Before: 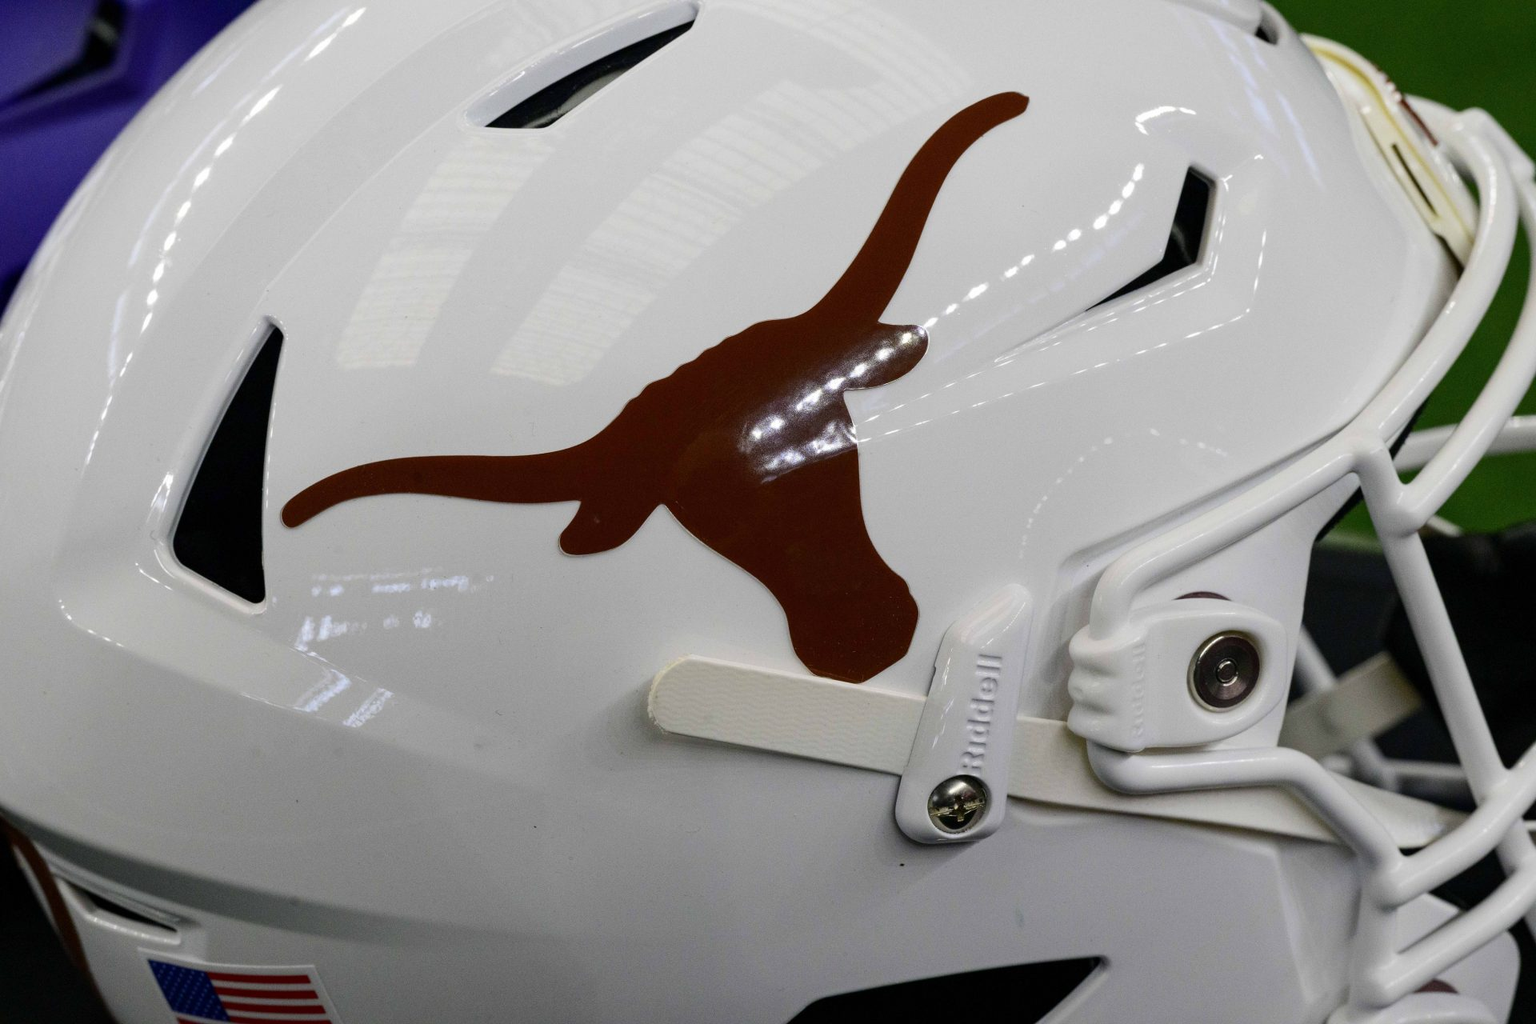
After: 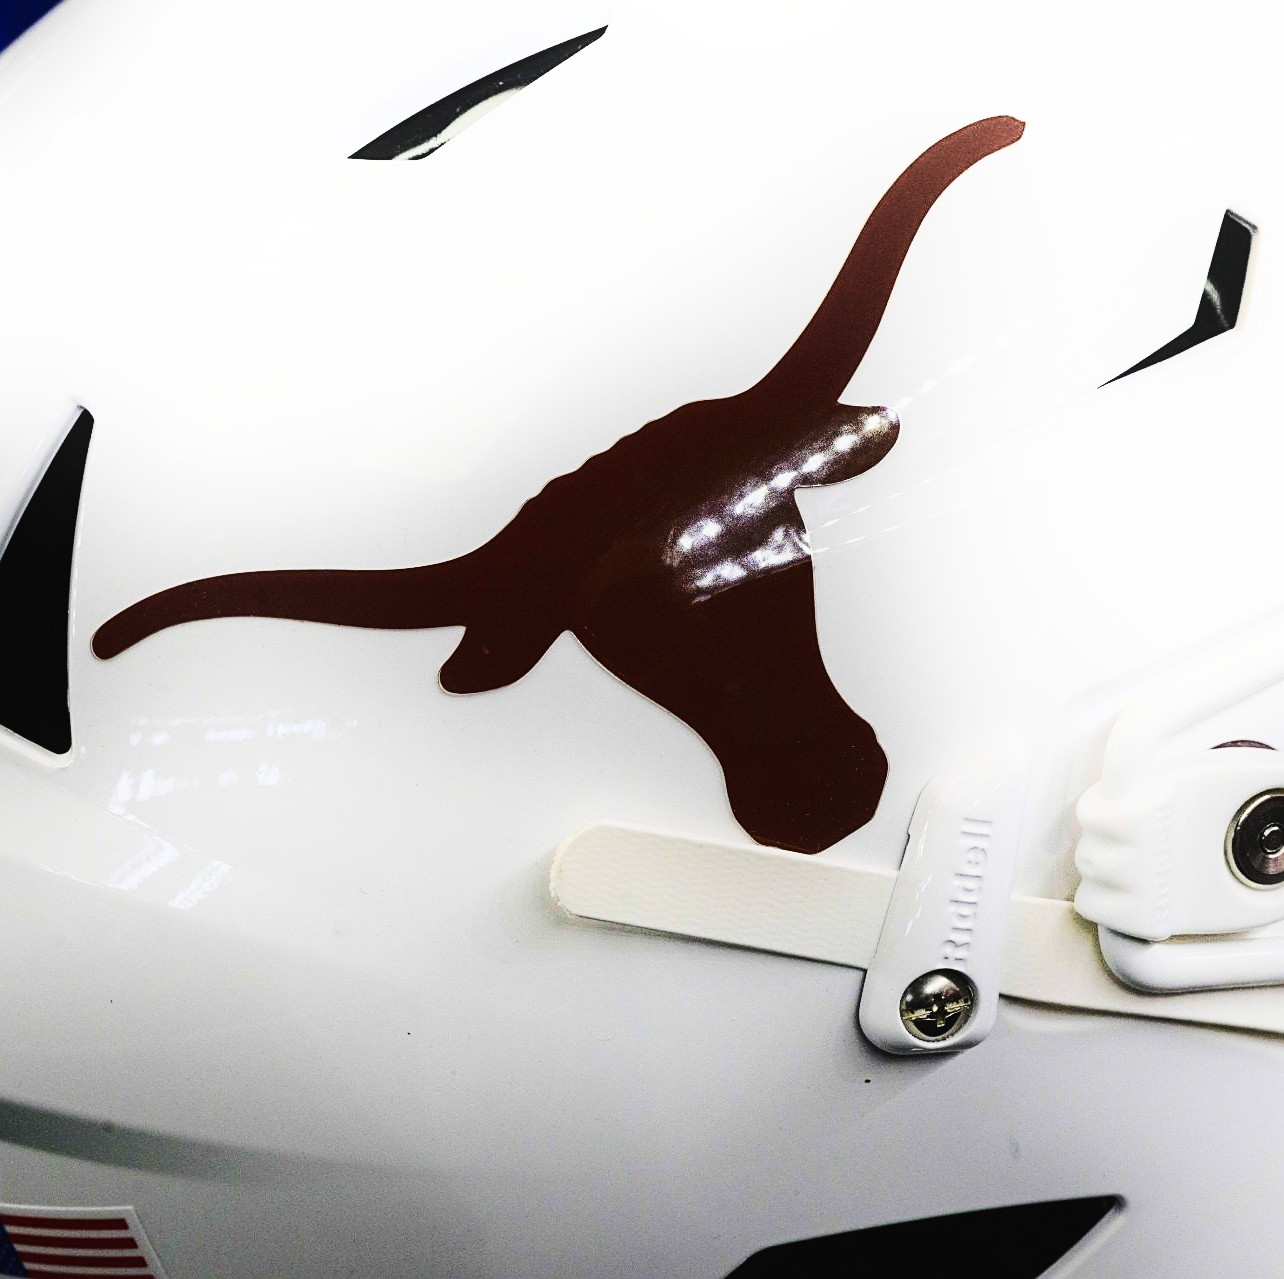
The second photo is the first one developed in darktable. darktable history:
crop and rotate: left 13.578%, right 19.496%
shadows and highlights: shadows -21.43, highlights 98.08, soften with gaussian
tone curve: curves: ch0 [(0.003, 0.023) (0.071, 0.052) (0.249, 0.201) (0.466, 0.557) (0.625, 0.761) (0.783, 0.9) (0.994, 0.968)]; ch1 [(0, 0) (0.262, 0.227) (0.417, 0.386) (0.469, 0.467) (0.502, 0.498) (0.531, 0.521) (0.576, 0.586) (0.612, 0.634) (0.634, 0.68) (0.686, 0.728) (0.994, 0.987)]; ch2 [(0, 0) (0.262, 0.188) (0.385, 0.353) (0.427, 0.424) (0.495, 0.493) (0.518, 0.544) (0.55, 0.579) (0.595, 0.621) (0.644, 0.748) (1, 1)], preserve colors none
sharpen: on, module defaults
